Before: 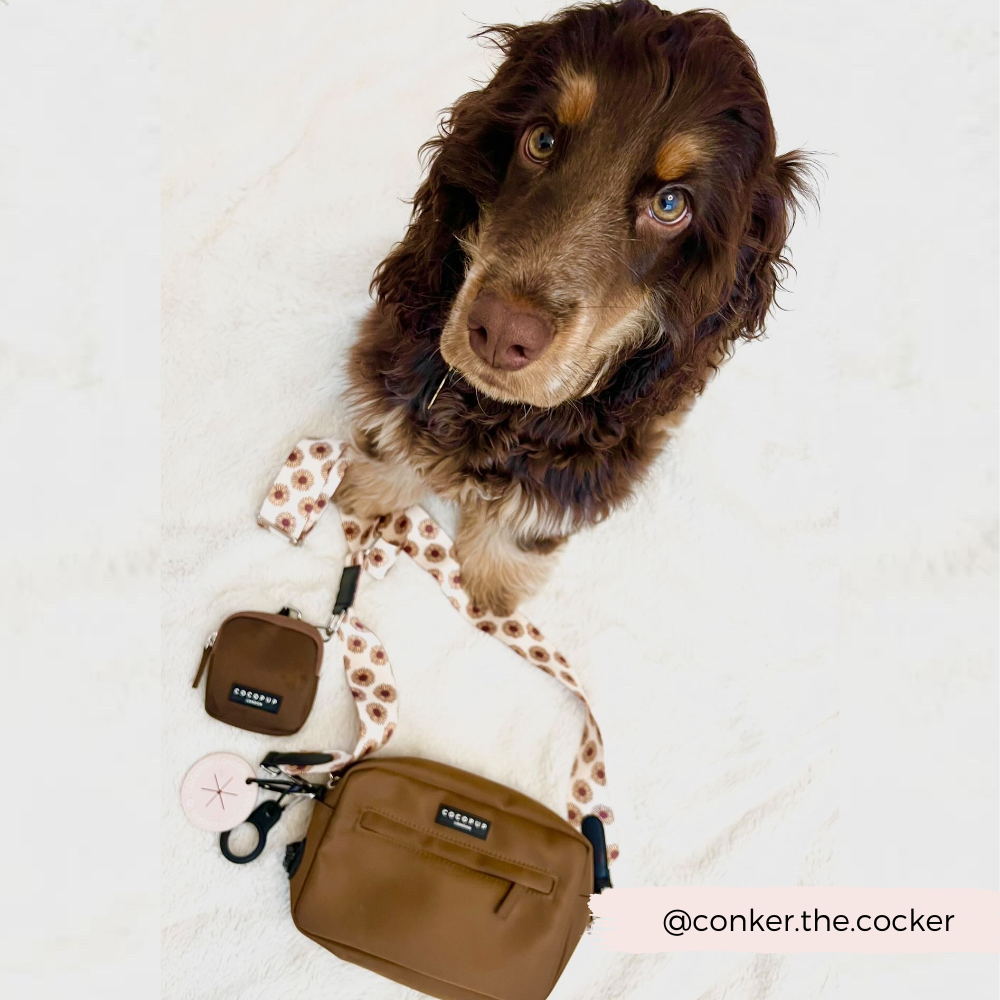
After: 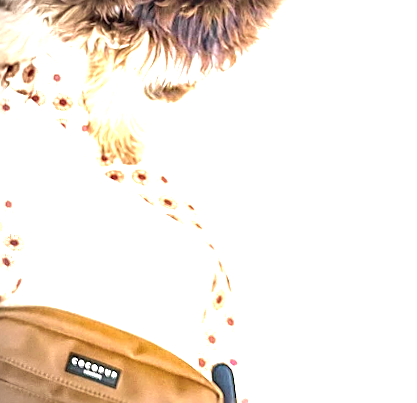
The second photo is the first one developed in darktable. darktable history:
vignetting: fall-off radius 60.92%
rotate and perspective: rotation -0.45°, automatic cropping original format, crop left 0.008, crop right 0.992, crop top 0.012, crop bottom 0.988
crop: left 37.221%, top 45.169%, right 20.63%, bottom 13.777%
local contrast: detail 130%
exposure: black level correction 0, exposure 2.138 EV, compensate exposure bias true, compensate highlight preservation false
sharpen: amount 0.75
